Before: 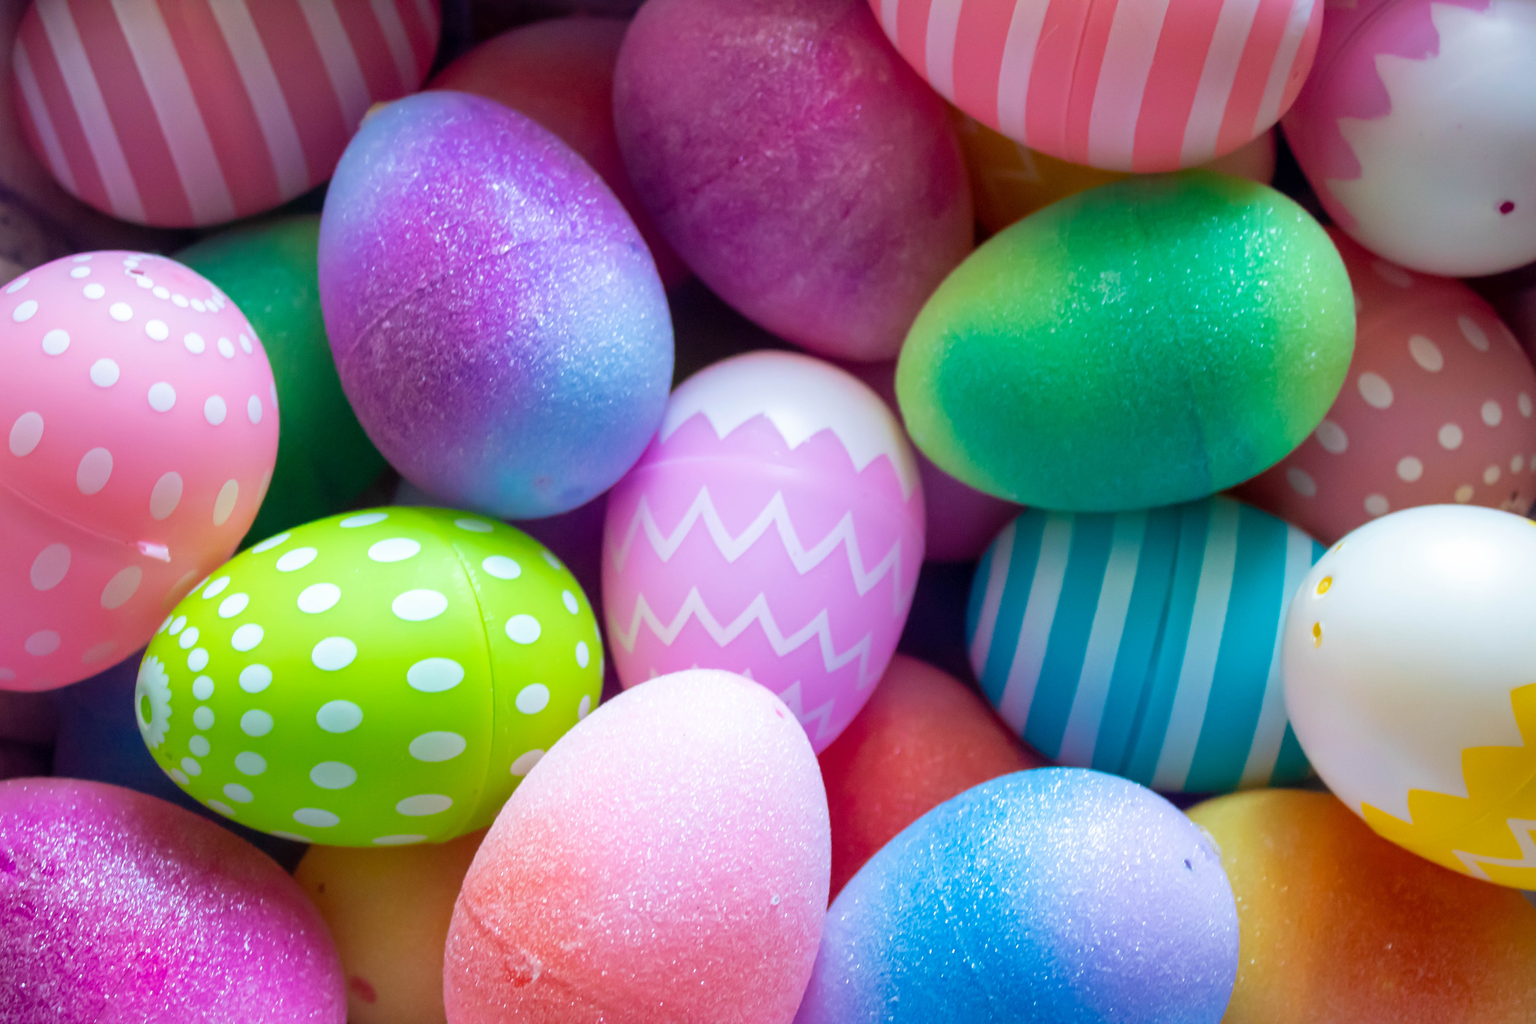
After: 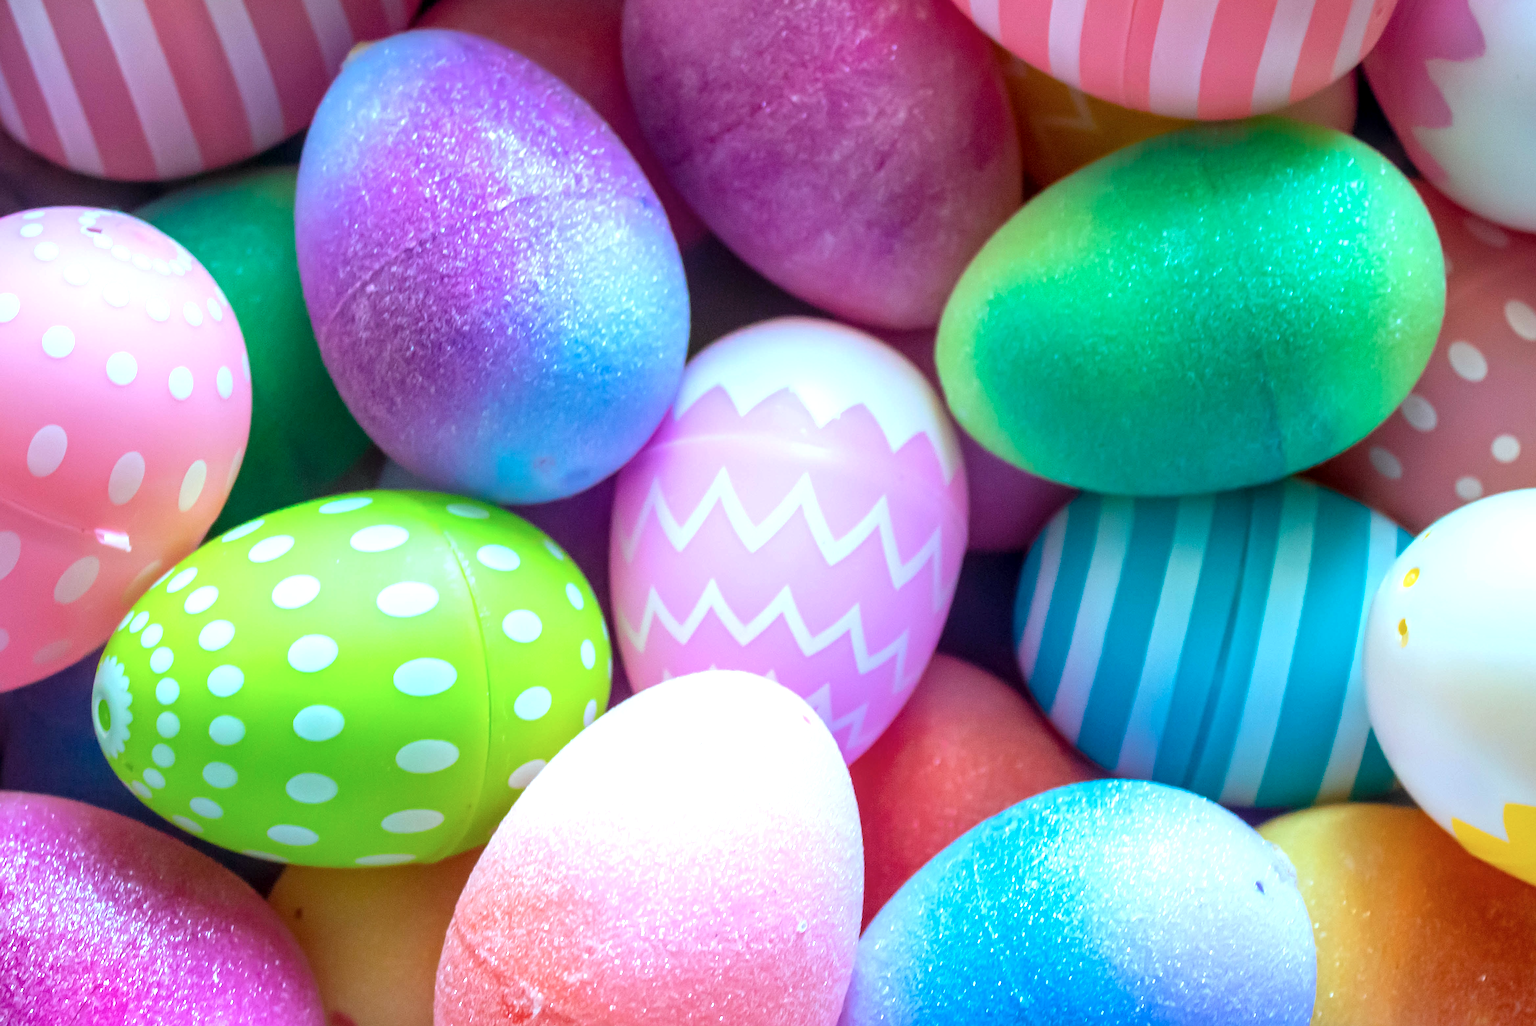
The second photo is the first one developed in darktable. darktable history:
sharpen: on, module defaults
crop: left 3.423%, top 6.365%, right 6.398%, bottom 3.195%
exposure: black level correction 0, exposure 0.499 EV, compensate exposure bias true, compensate highlight preservation false
local contrast: on, module defaults
color correction: highlights a* -10.06, highlights b* -10.07
